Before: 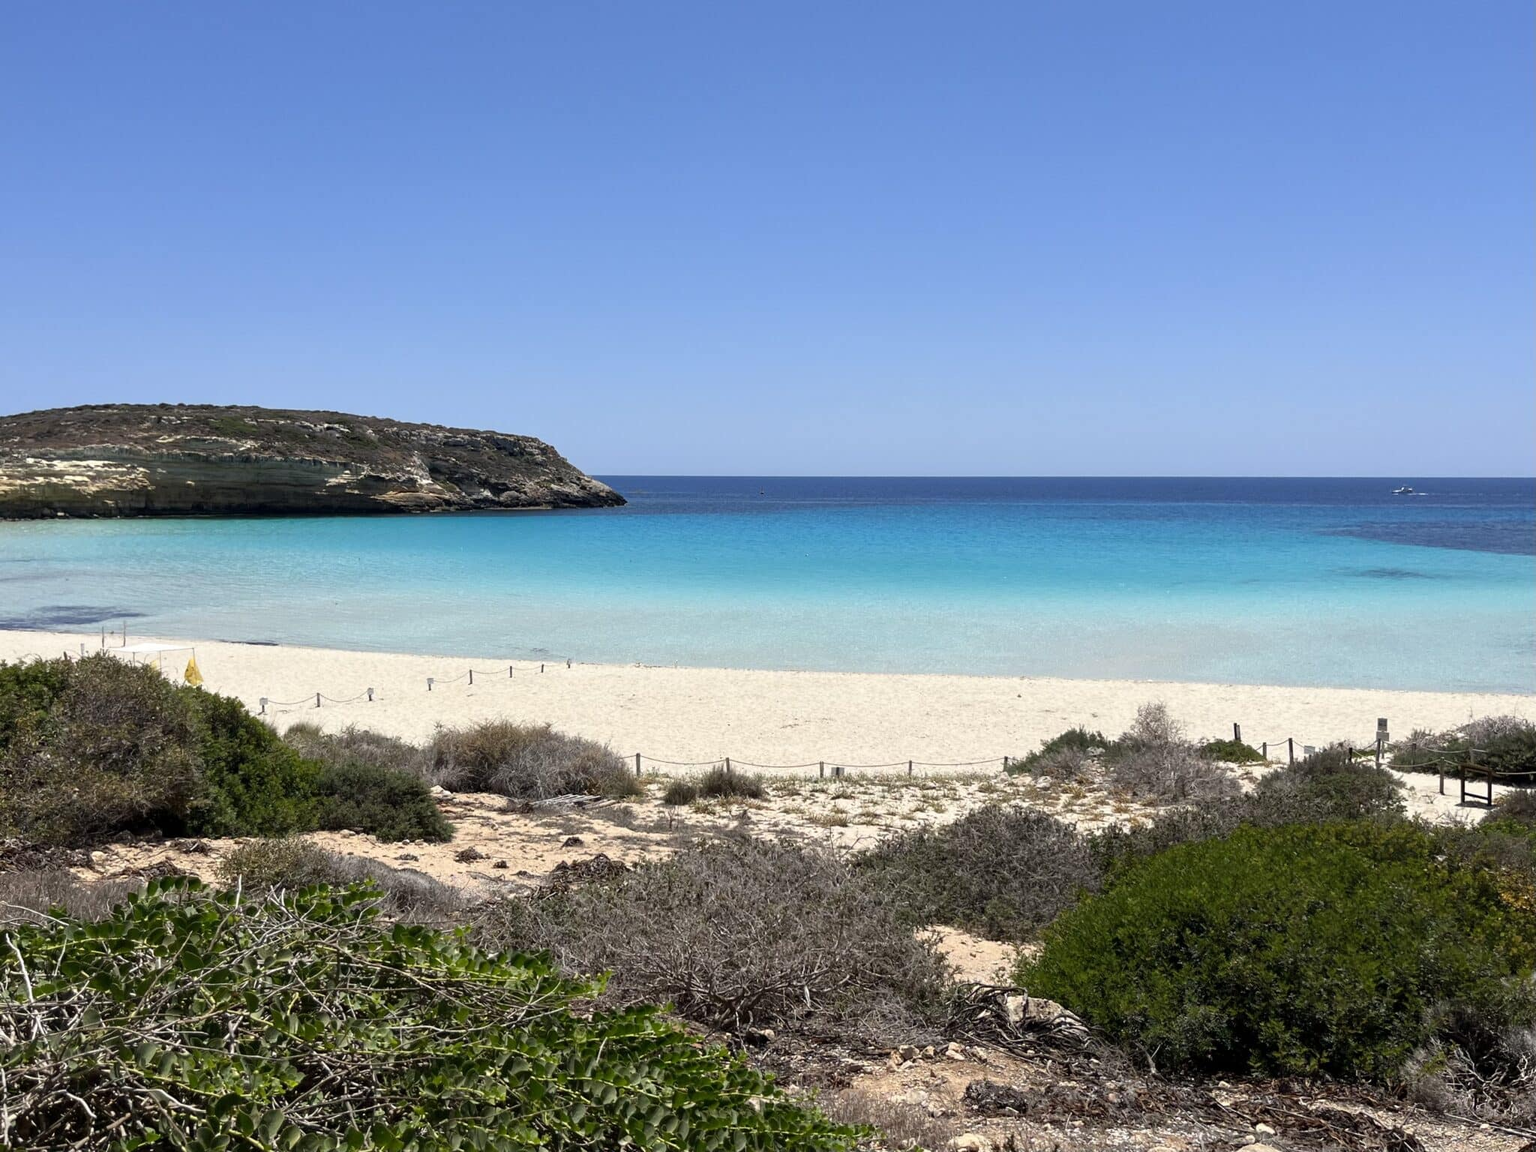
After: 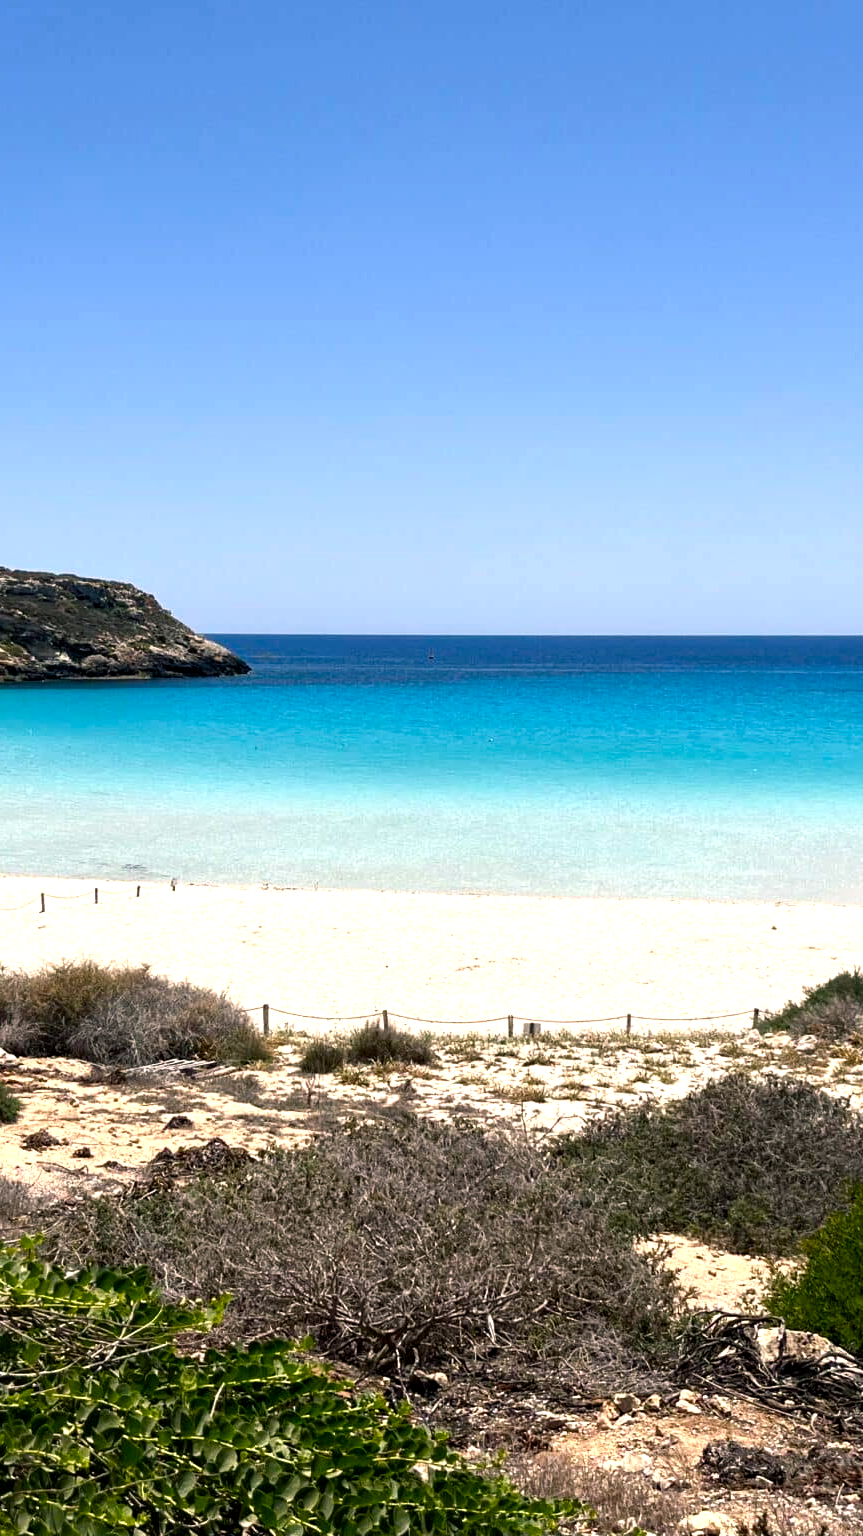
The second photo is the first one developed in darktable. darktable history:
crop: left 28.583%, right 29.231%
color balance rgb: shadows lift › chroma 2%, shadows lift › hue 185.64°, power › luminance 1.48%, highlights gain › chroma 3%, highlights gain › hue 54.51°, global offset › luminance -0.4%, perceptual saturation grading › highlights -18.47%, perceptual saturation grading › mid-tones 6.62%, perceptual saturation grading › shadows 28.22%, perceptual brilliance grading › highlights 15.68%, perceptual brilliance grading › shadows -14.29%, global vibrance 25.96%, contrast 6.45%
